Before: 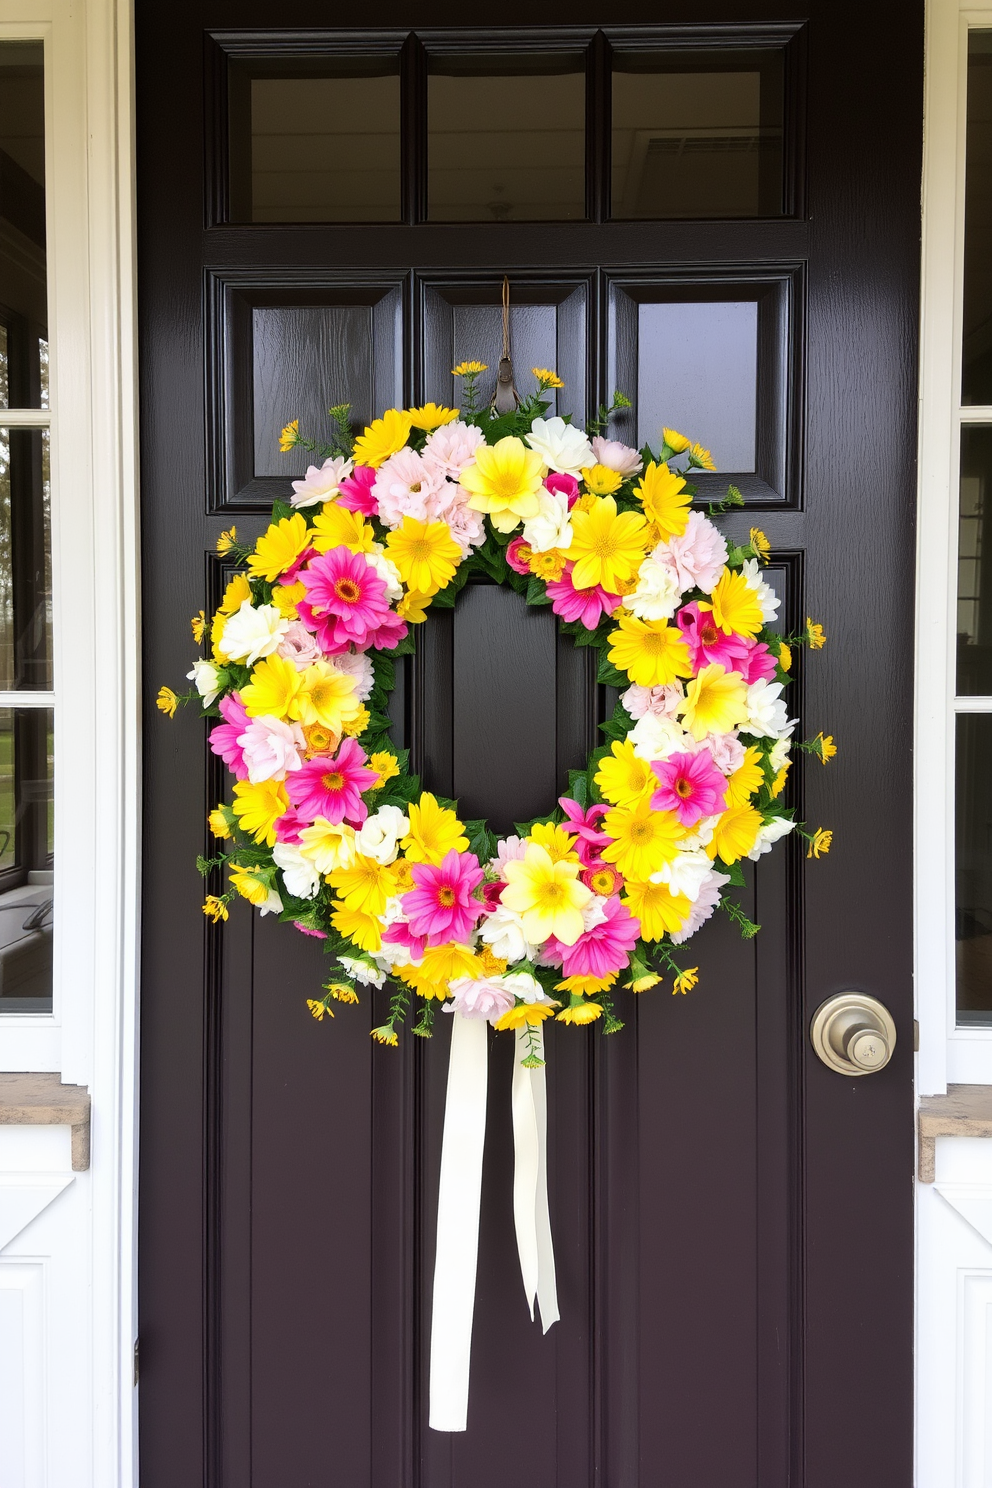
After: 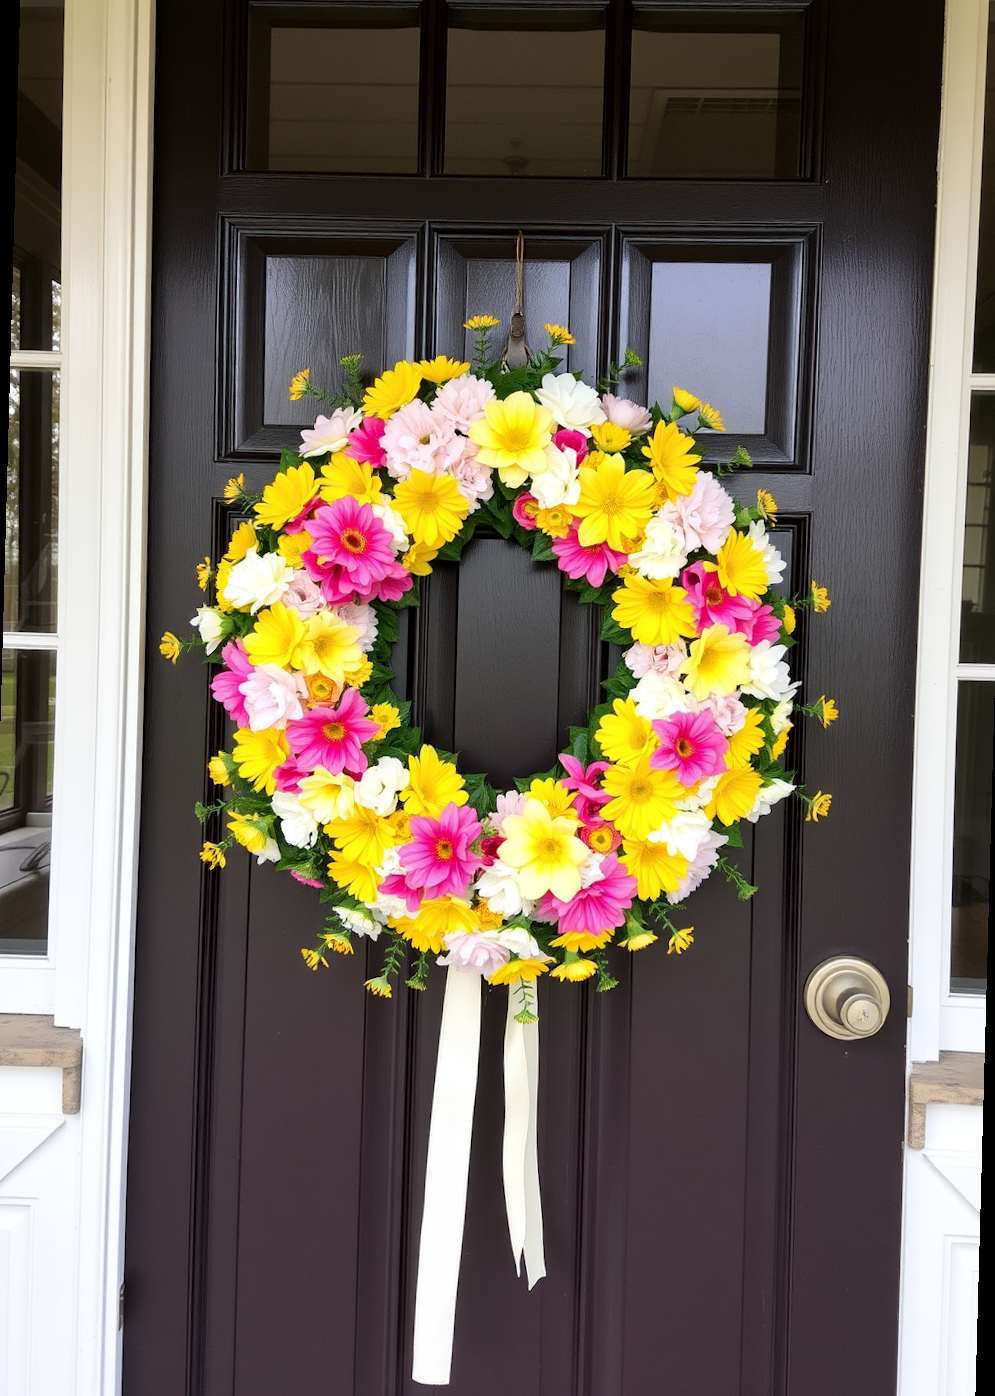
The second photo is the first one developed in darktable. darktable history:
local contrast: mode bilateral grid, contrast 20, coarseness 50, detail 120%, midtone range 0.2
rotate and perspective: rotation 1.57°, crop left 0.018, crop right 0.982, crop top 0.039, crop bottom 0.961
